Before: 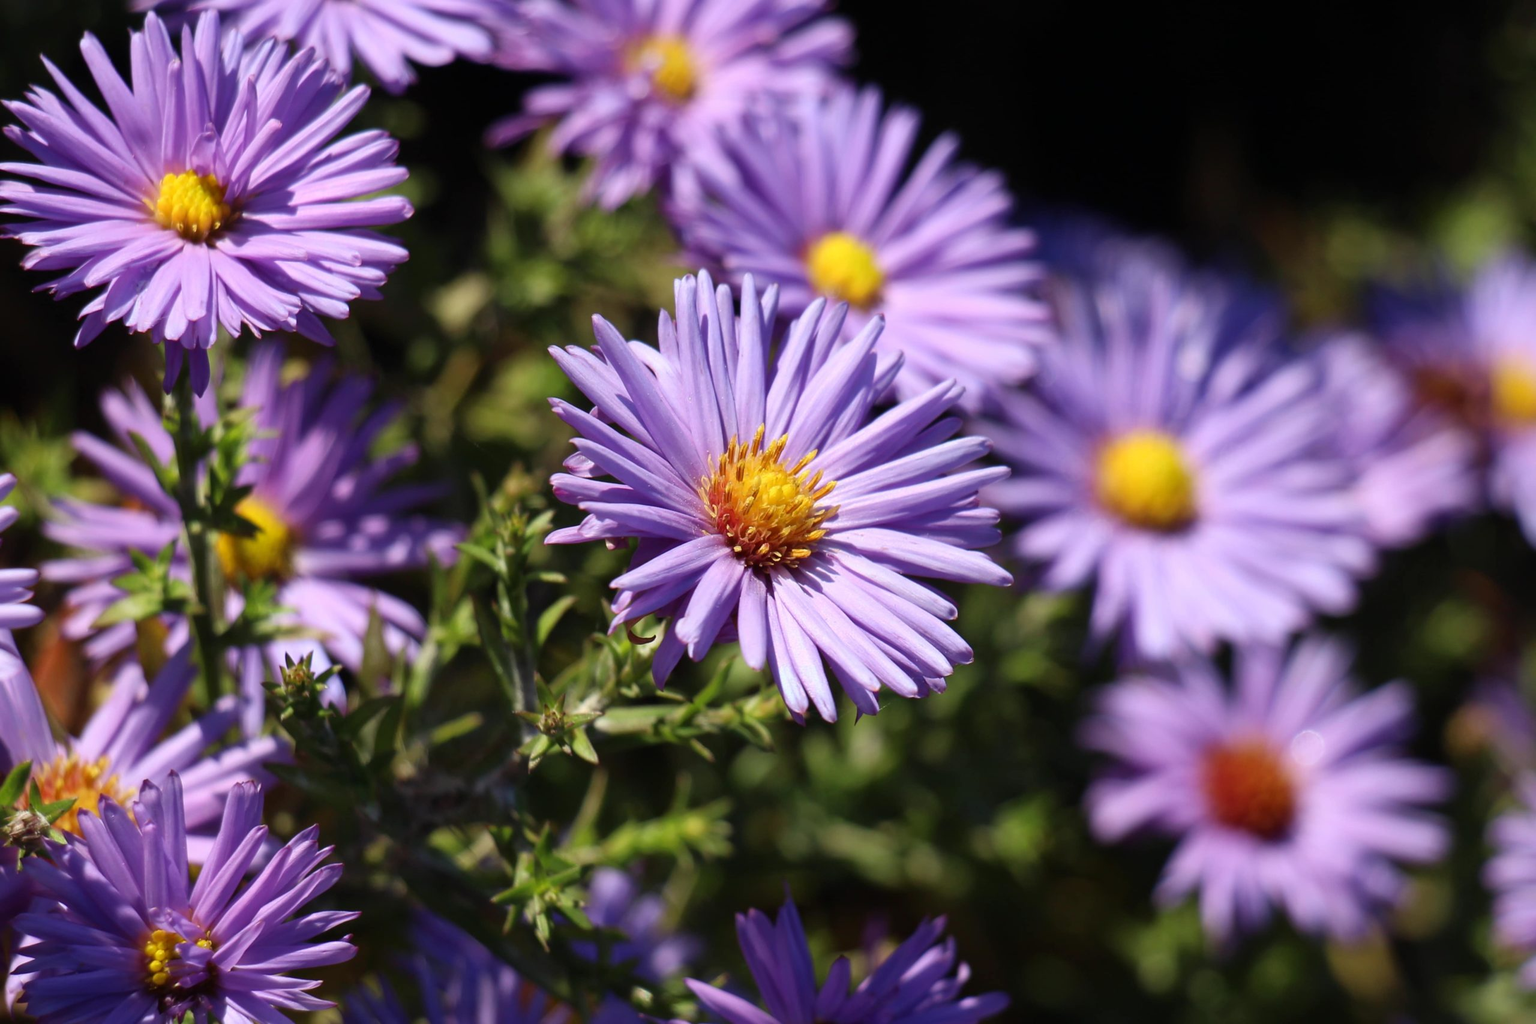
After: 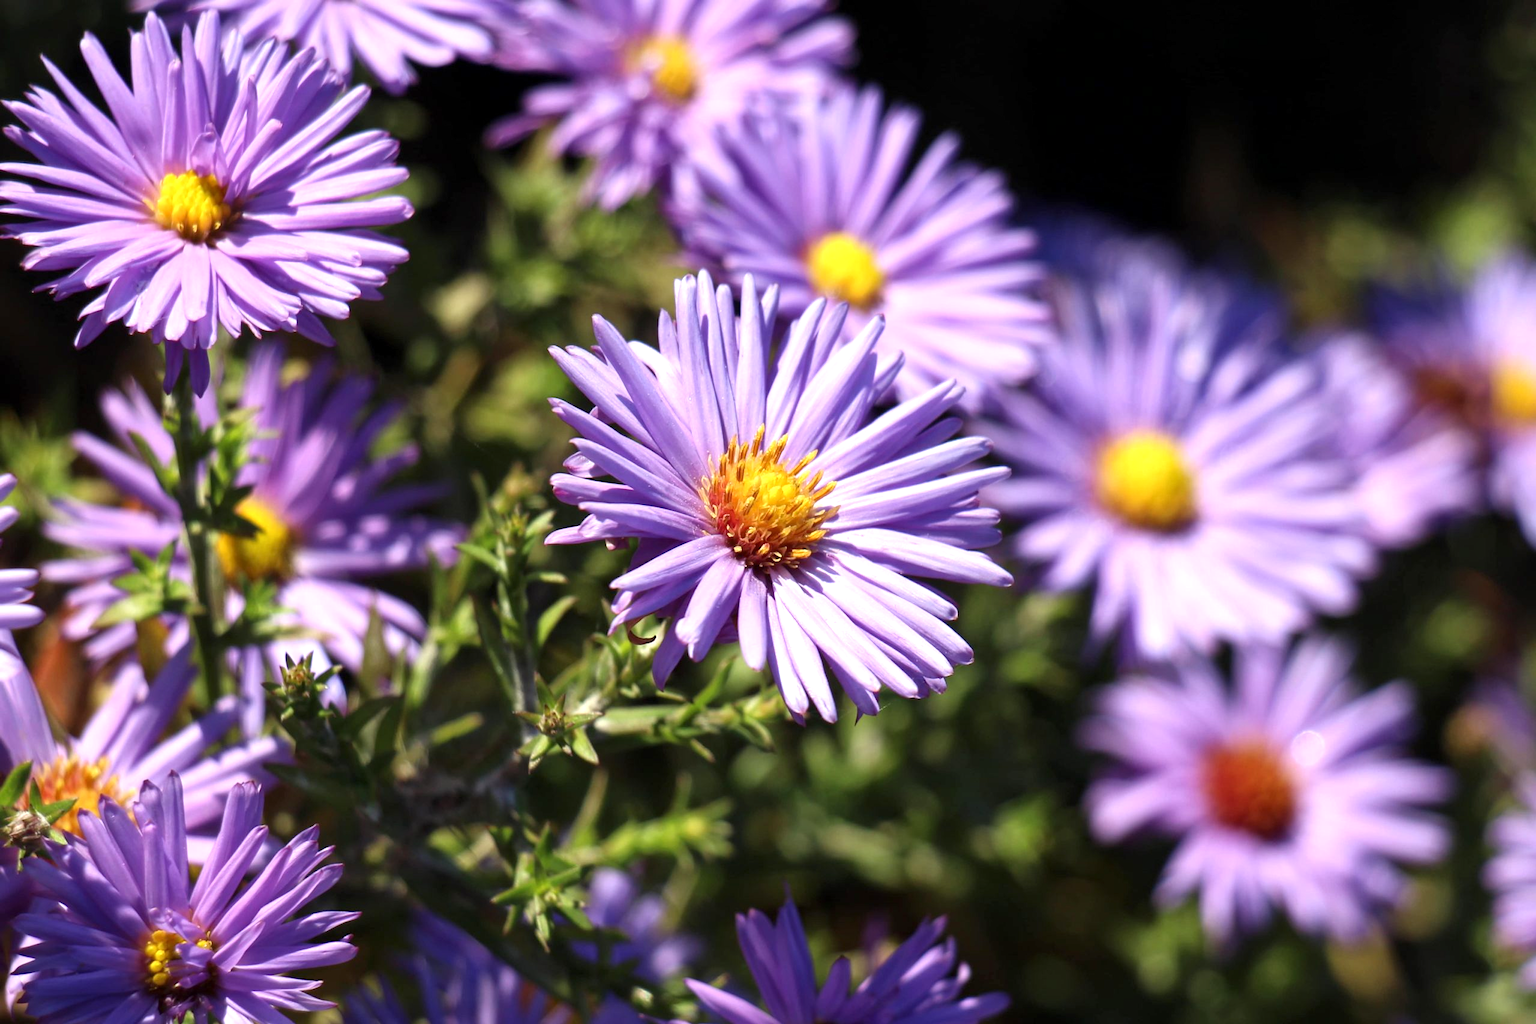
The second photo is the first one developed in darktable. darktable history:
local contrast: highlights 100%, shadows 100%, detail 120%, midtone range 0.2
exposure: exposure 0.515 EV, compensate highlight preservation false
